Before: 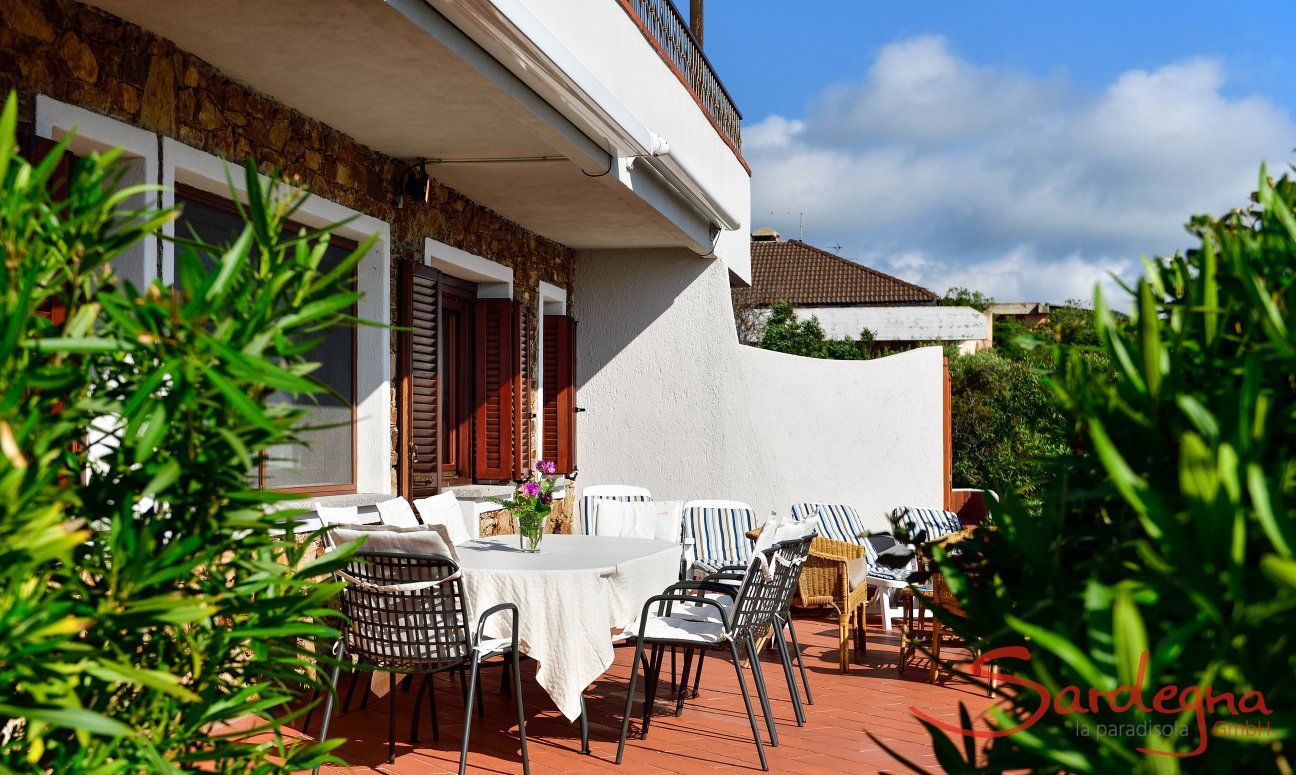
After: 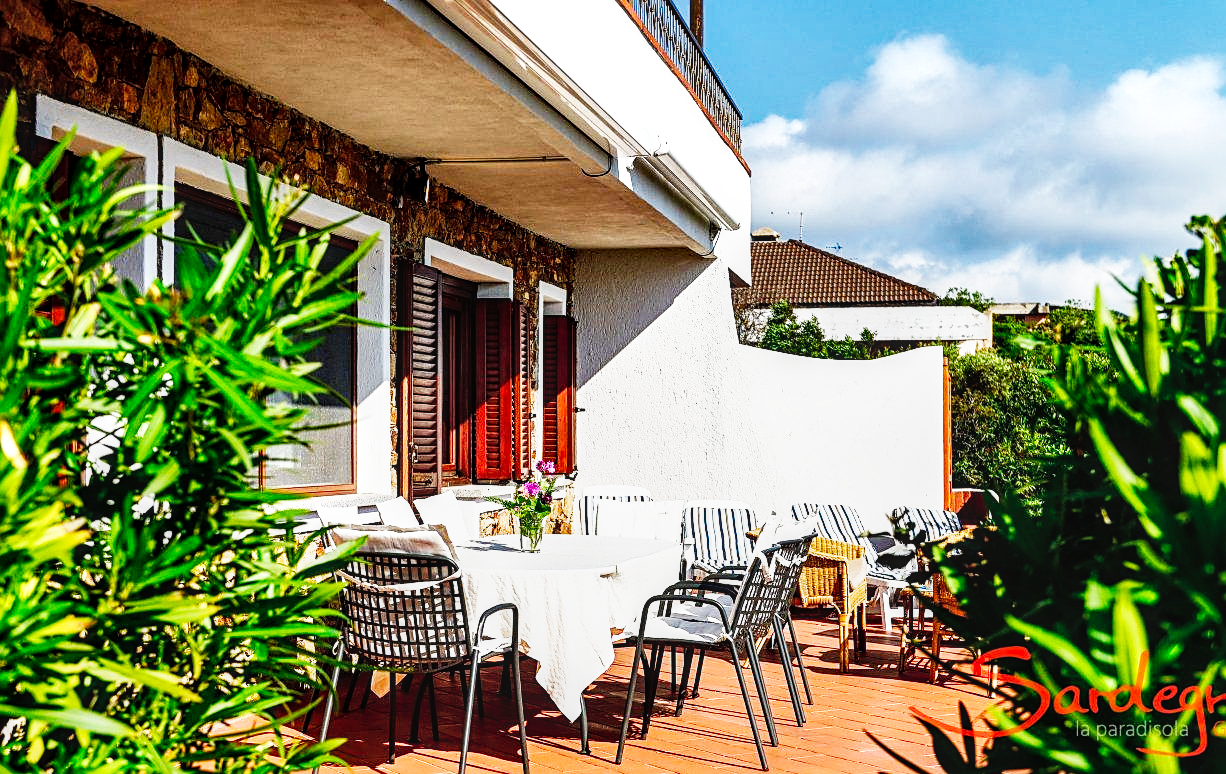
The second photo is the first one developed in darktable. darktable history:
shadows and highlights: shadows 32.56, highlights -46.53, compress 49.85%, soften with gaussian
base curve: curves: ch0 [(0, 0) (0.007, 0.004) (0.027, 0.03) (0.046, 0.07) (0.207, 0.54) (0.442, 0.872) (0.673, 0.972) (1, 1)], preserve colors none
sharpen: on, module defaults
local contrast: detail 130%
crop and rotate: left 0%, right 5.399%
haze removal: compatibility mode true, adaptive false
